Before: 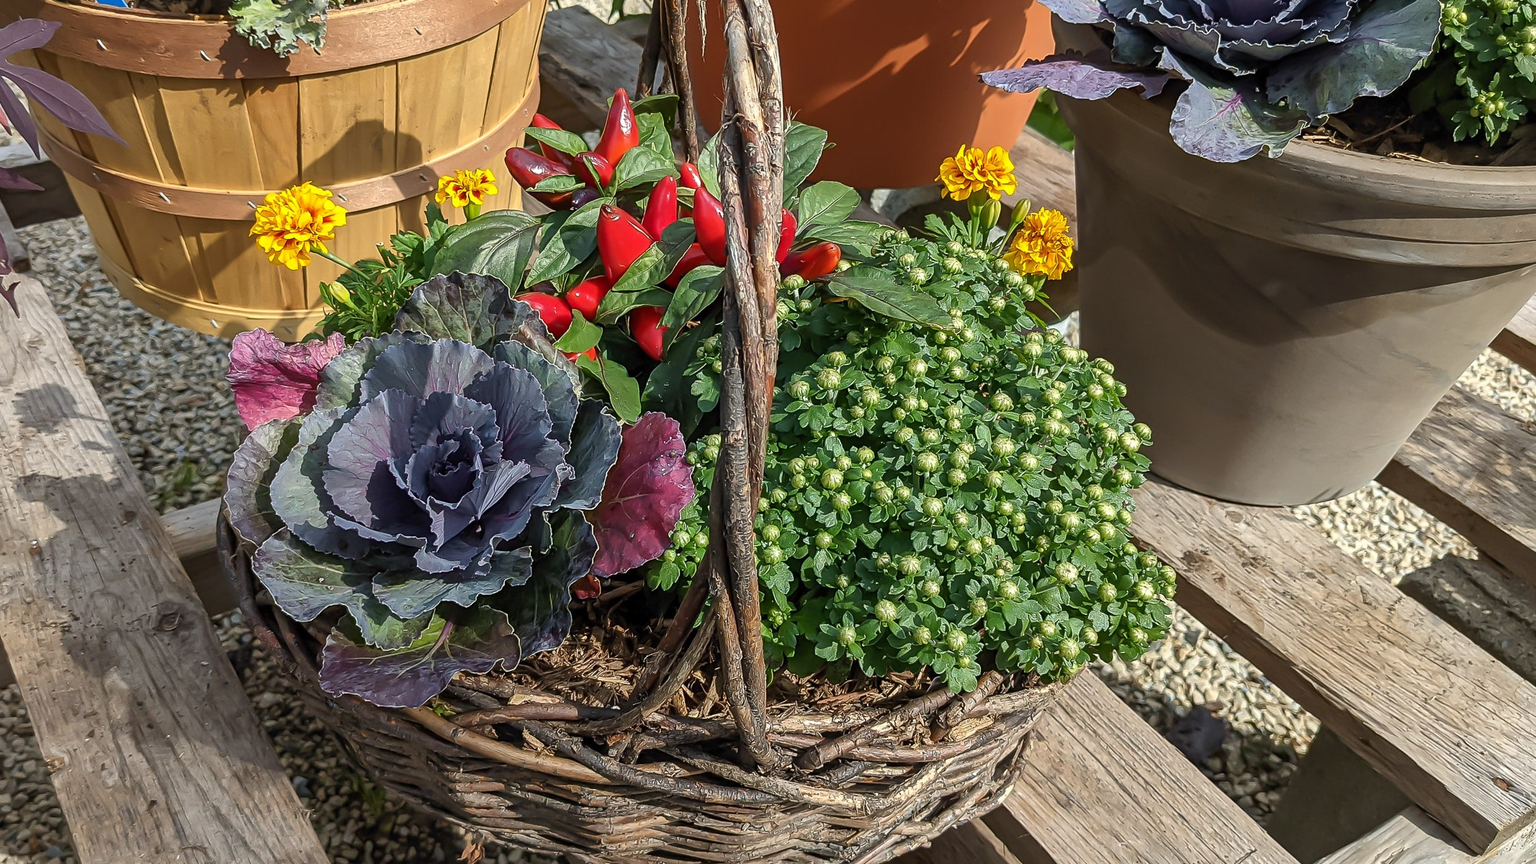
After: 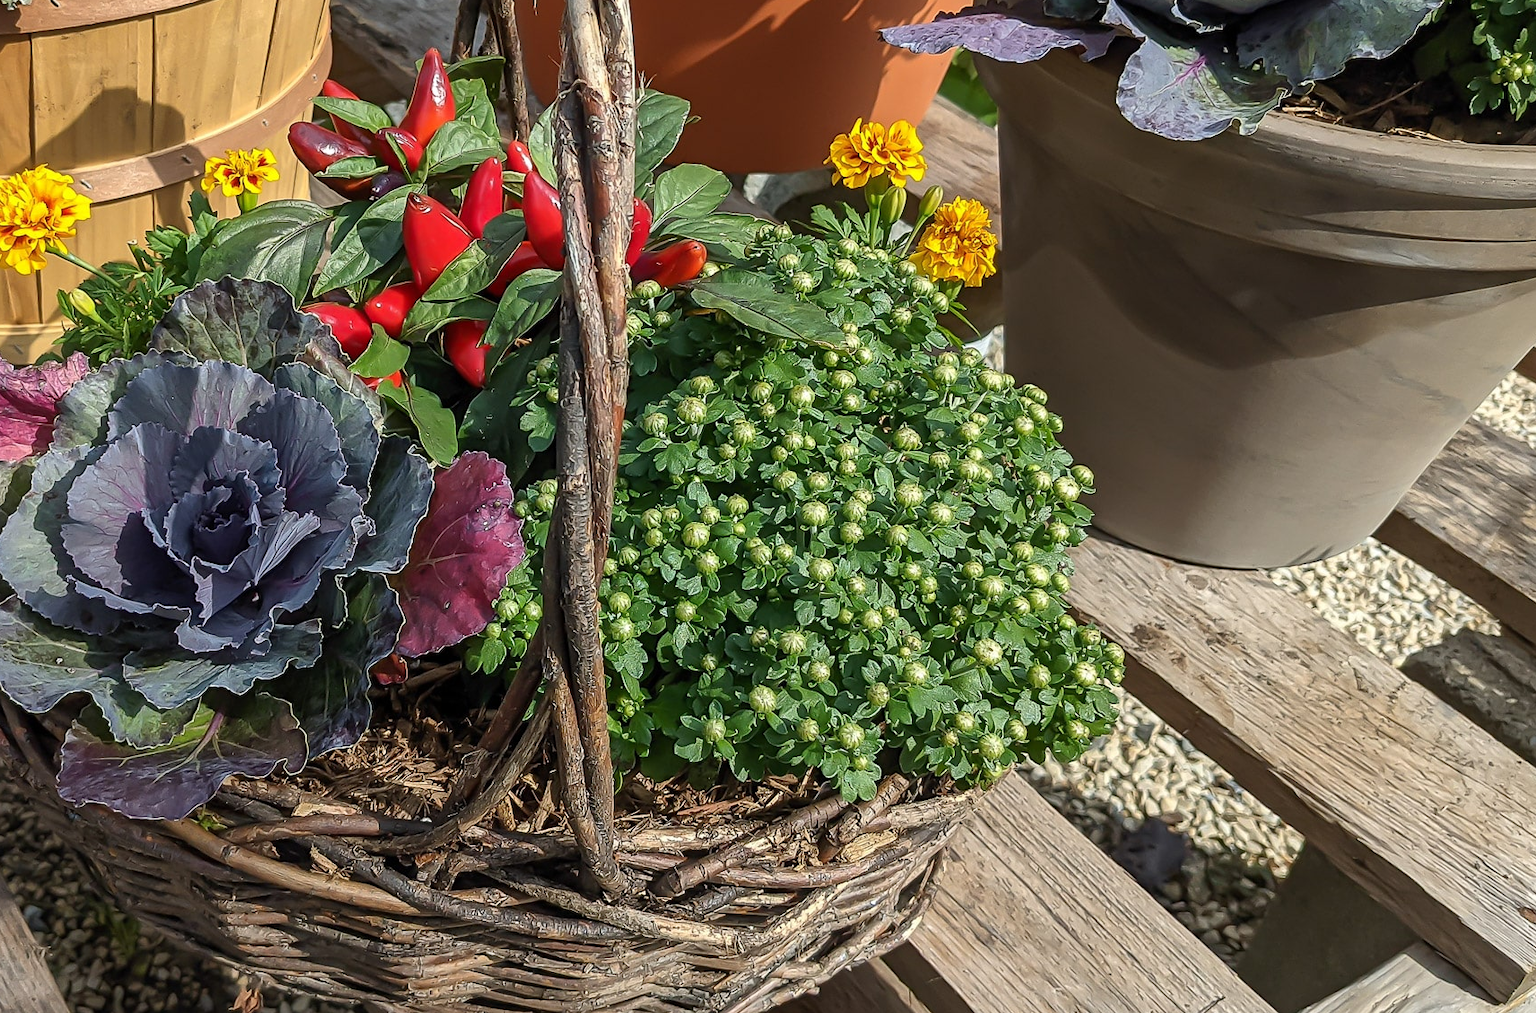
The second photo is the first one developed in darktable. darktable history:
crop and rotate: left 17.88%, top 5.824%, right 1.83%
